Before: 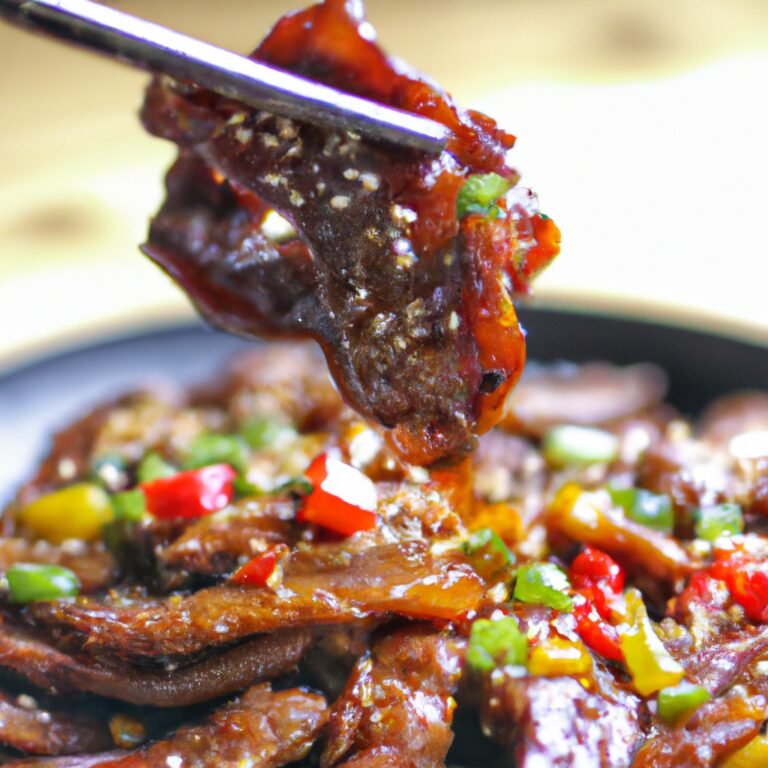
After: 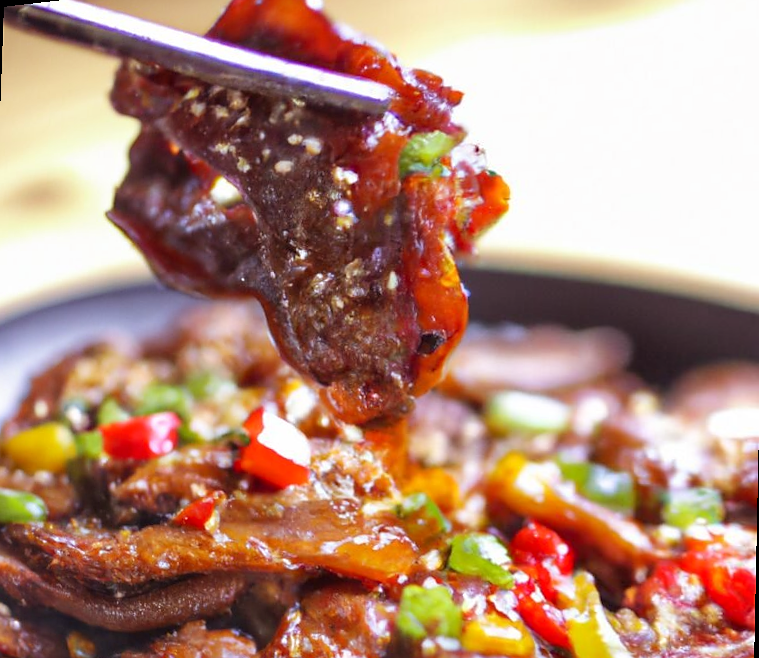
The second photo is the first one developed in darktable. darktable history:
sharpen: radius 0.969, amount 0.604
rotate and perspective: rotation 1.69°, lens shift (vertical) -0.023, lens shift (horizontal) -0.291, crop left 0.025, crop right 0.988, crop top 0.092, crop bottom 0.842
rgb levels: mode RGB, independent channels, levels [[0, 0.474, 1], [0, 0.5, 1], [0, 0.5, 1]]
